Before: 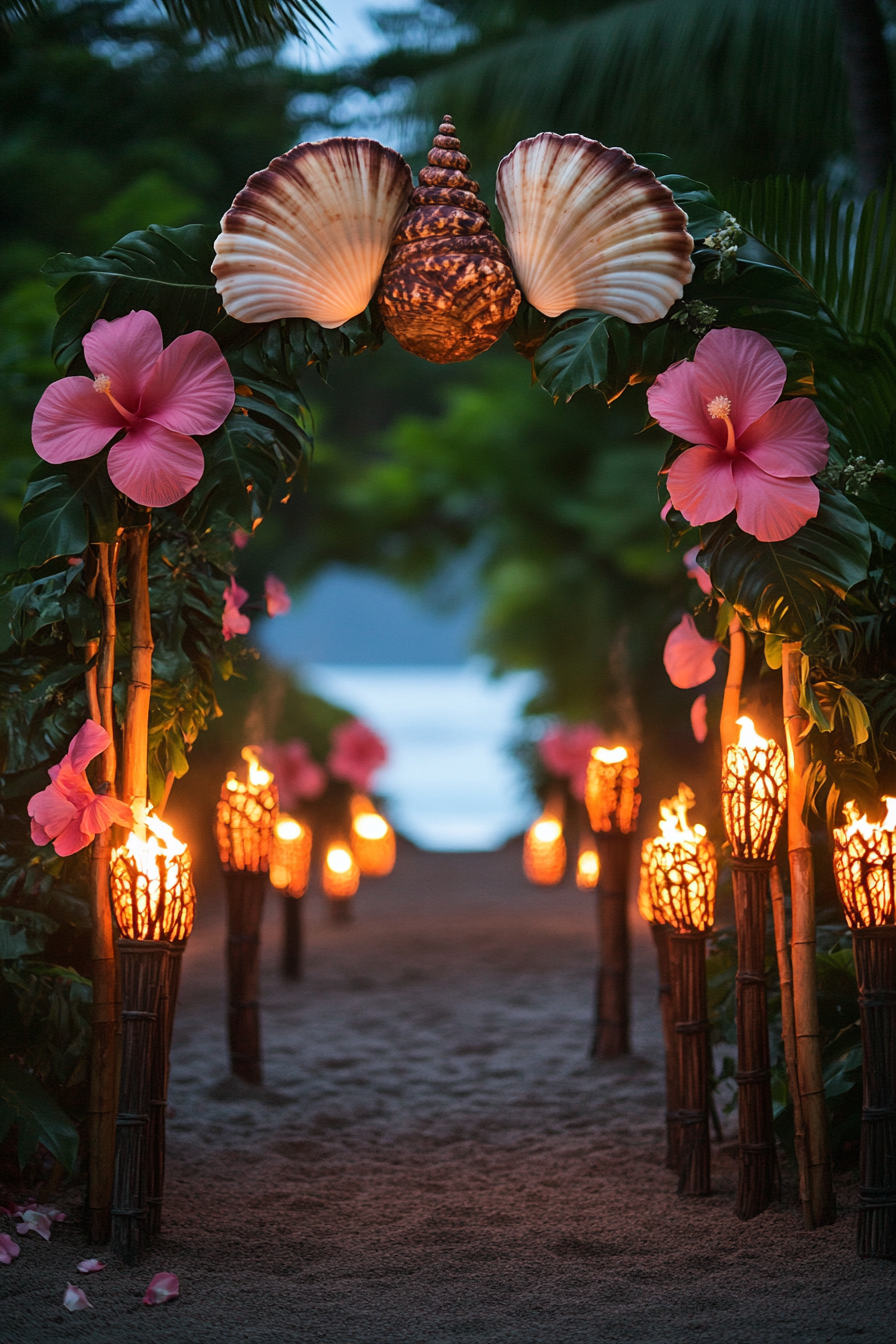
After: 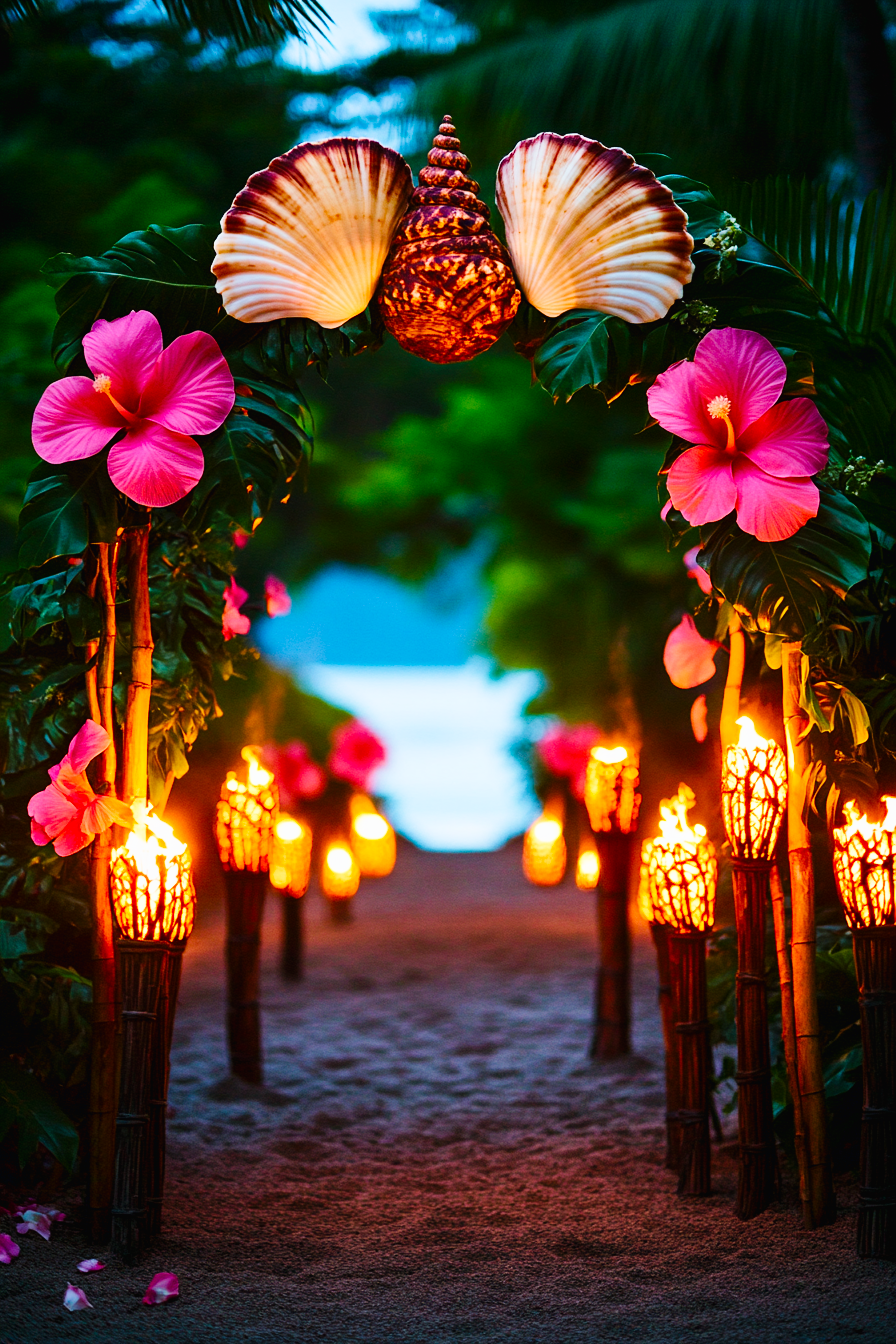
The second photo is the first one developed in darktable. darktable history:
base curve: curves: ch0 [(0, 0.003) (0.001, 0.002) (0.006, 0.004) (0.02, 0.022) (0.048, 0.086) (0.094, 0.234) (0.162, 0.431) (0.258, 0.629) (0.385, 0.8) (0.548, 0.918) (0.751, 0.988) (1, 1)], preserve colors none
velvia: strength 51.41%, mid-tones bias 0.516
exposure: exposure -0.49 EV, compensate exposure bias true, compensate highlight preservation false
